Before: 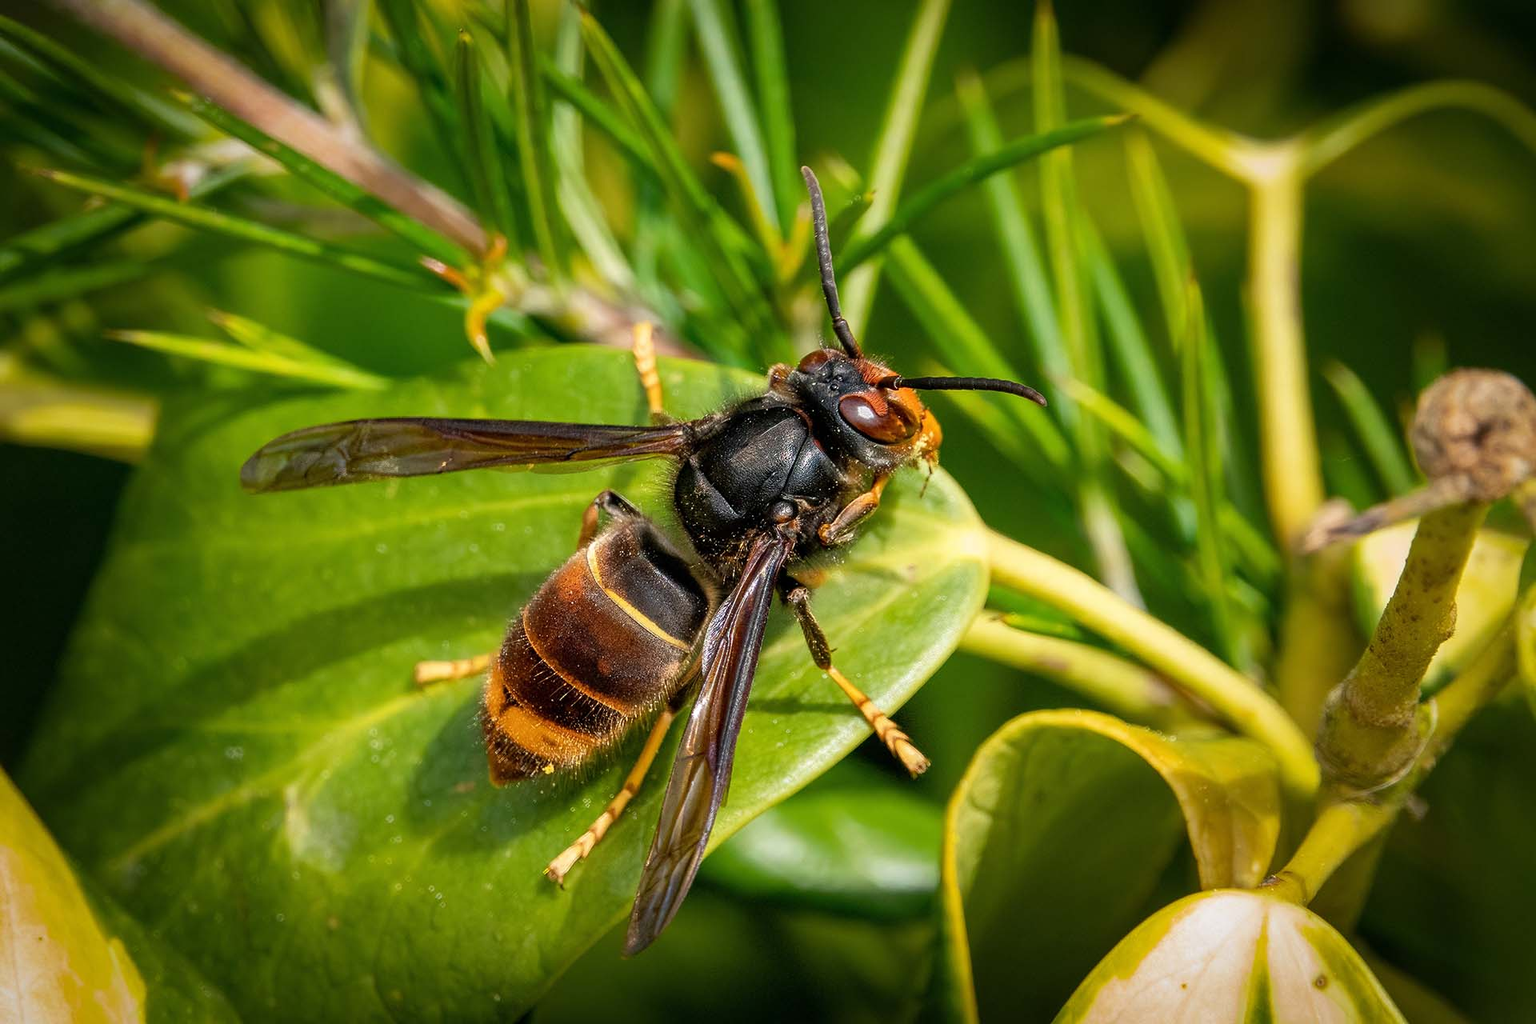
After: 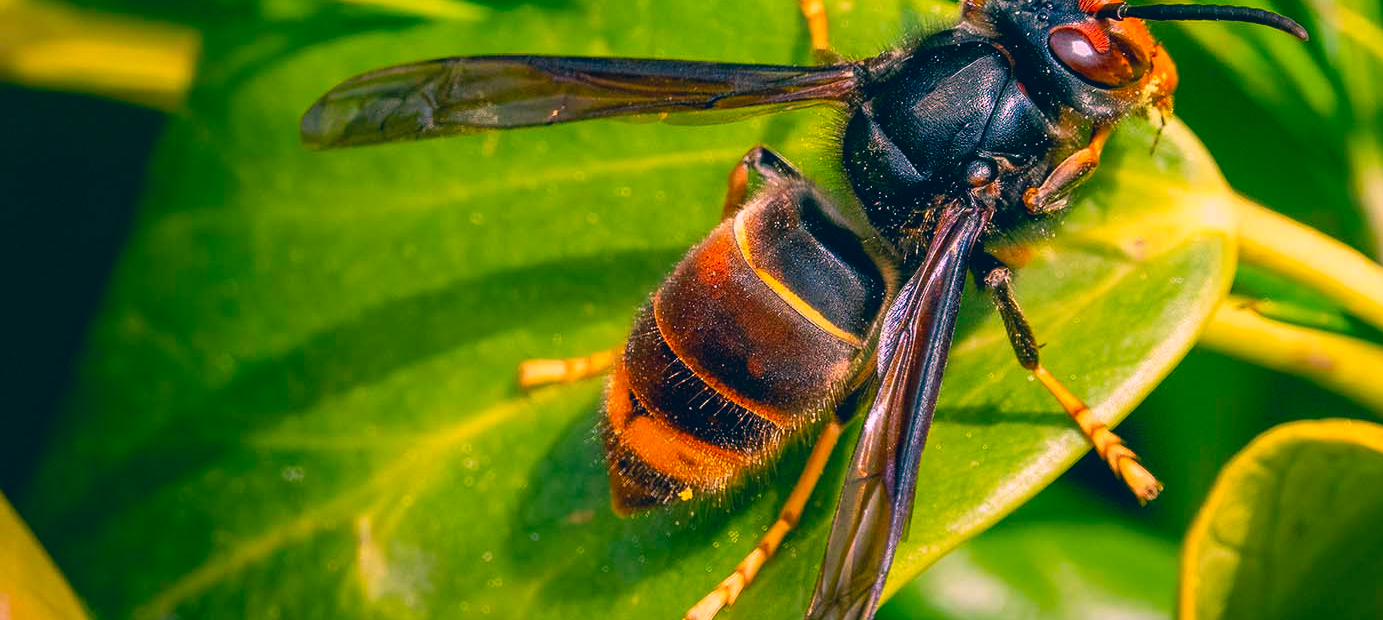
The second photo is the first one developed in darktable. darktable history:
crop: top 36.498%, right 27.964%, bottom 14.995%
color correction: highlights a* 17.03, highlights b* 0.205, shadows a* -15.38, shadows b* -14.56, saturation 1.5
